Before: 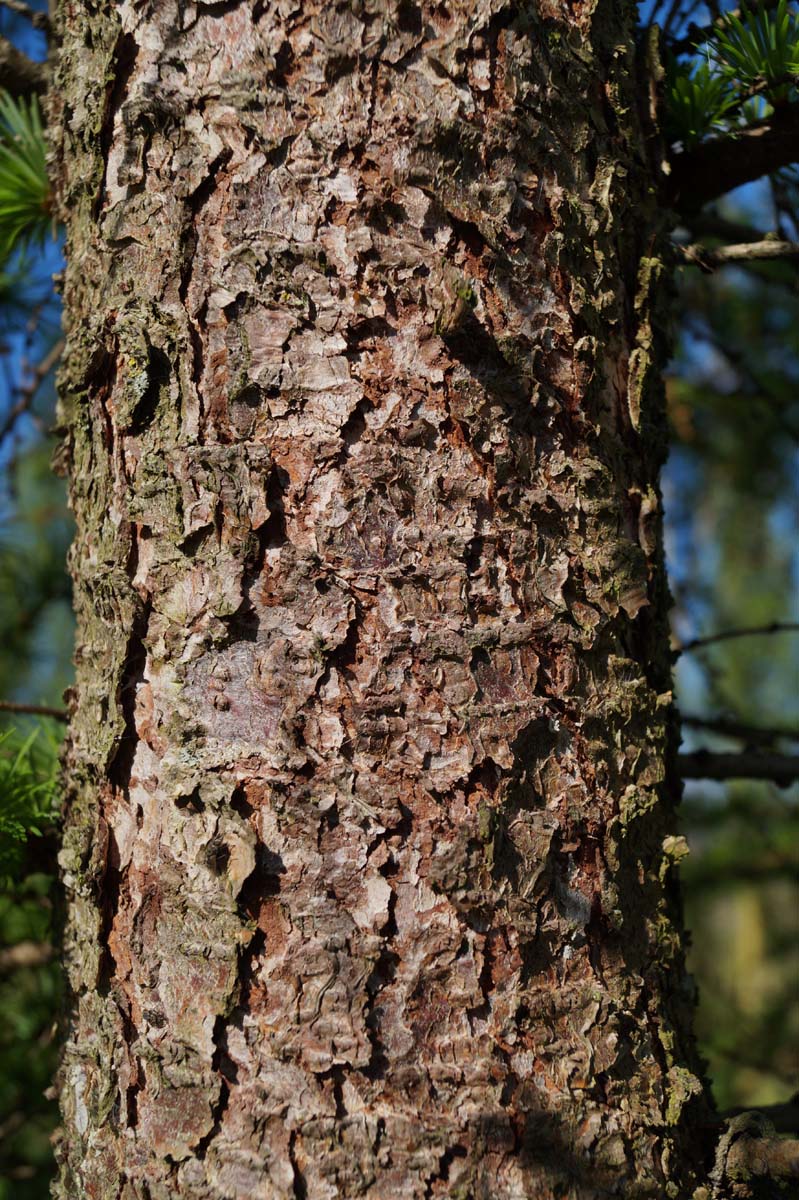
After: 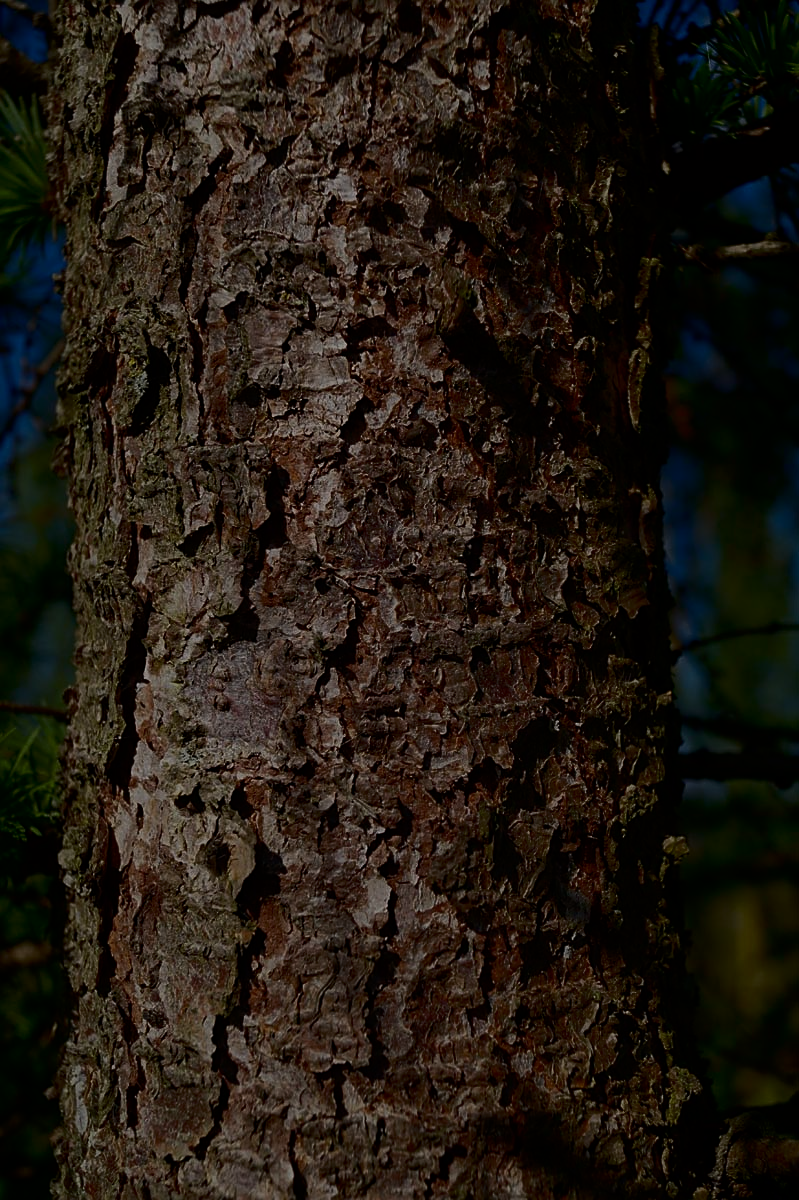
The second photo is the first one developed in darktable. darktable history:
shadows and highlights: shadows -63.75, white point adjustment -5.25, highlights 60.86
sharpen: on, module defaults
tone equalizer: -8 EV -1.96 EV, -7 EV -1.98 EV, -6 EV -1.97 EV, -5 EV -1.98 EV, -4 EV -1.98 EV, -3 EV -2 EV, -2 EV -1.99 EV, -1 EV -1.61 EV, +0 EV -1.98 EV, mask exposure compensation -0.504 EV
